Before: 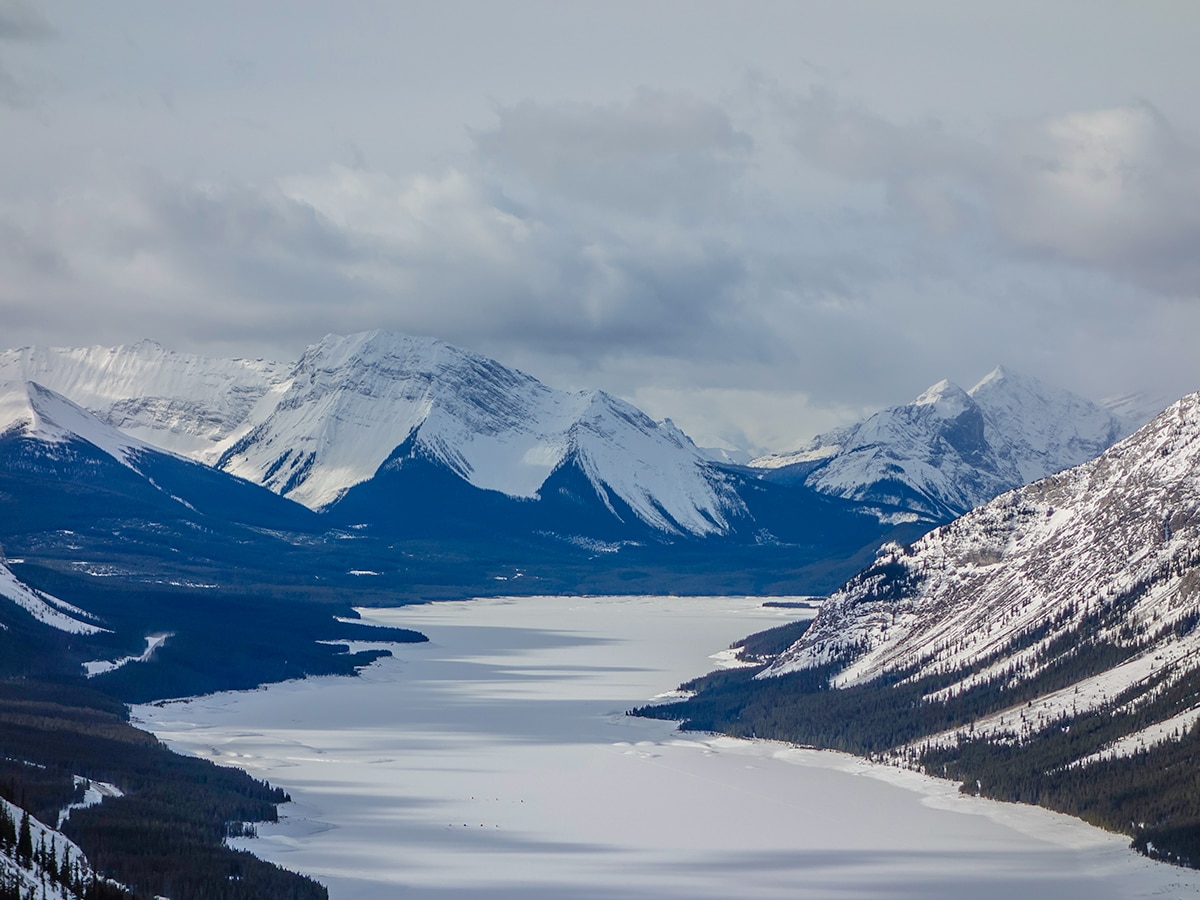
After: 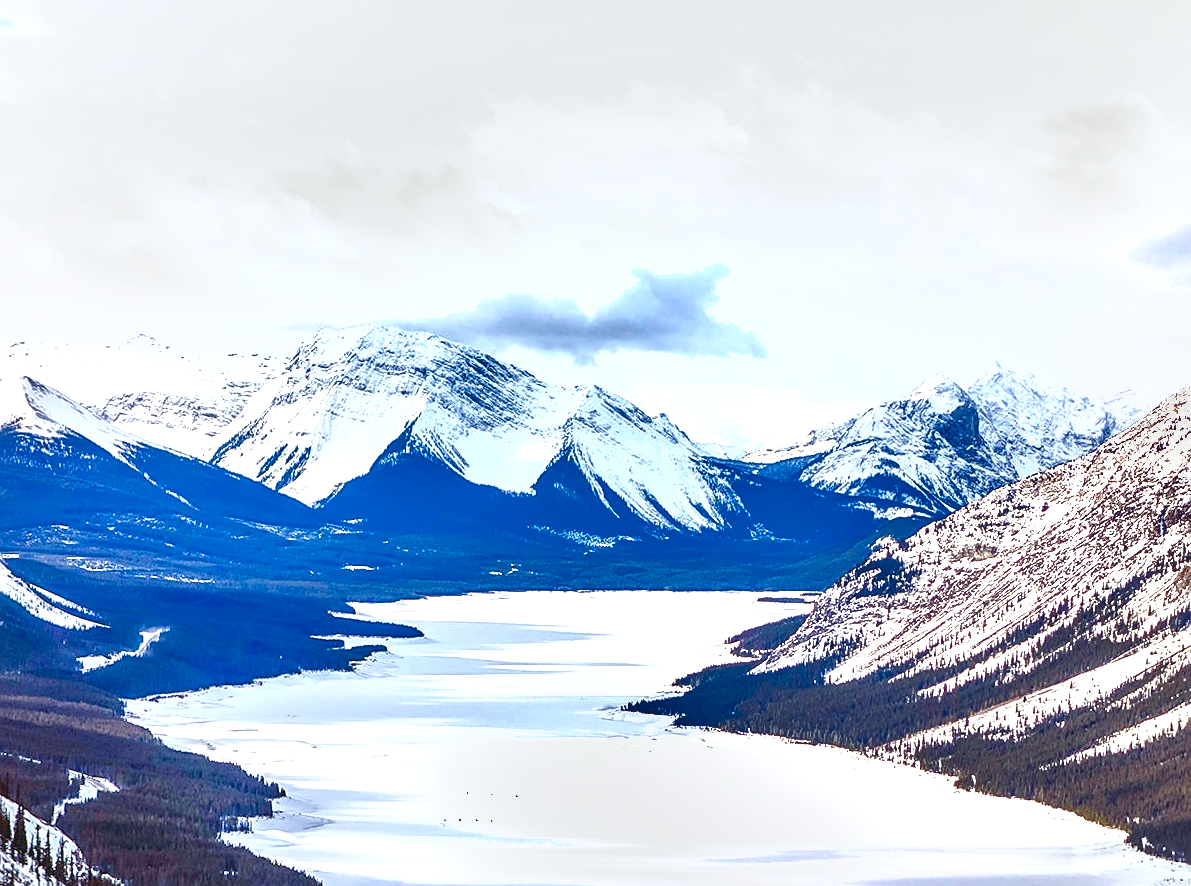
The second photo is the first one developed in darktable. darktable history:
sharpen: on, module defaults
exposure: exposure 1.242 EV, compensate highlight preservation false
crop: left 0.472%, top 0.603%, right 0.238%, bottom 0.895%
shadows and highlights: white point adjustment 0.889, soften with gaussian
color balance rgb: power › chroma 1.53%, power › hue 26.12°, linear chroma grading › global chroma 9.472%, perceptual saturation grading › global saturation 20%, perceptual saturation grading › highlights -49.423%, perceptual saturation grading › shadows 24.753%, perceptual brilliance grading › global brilliance 11.559%, global vibrance 15.011%
local contrast: on, module defaults
